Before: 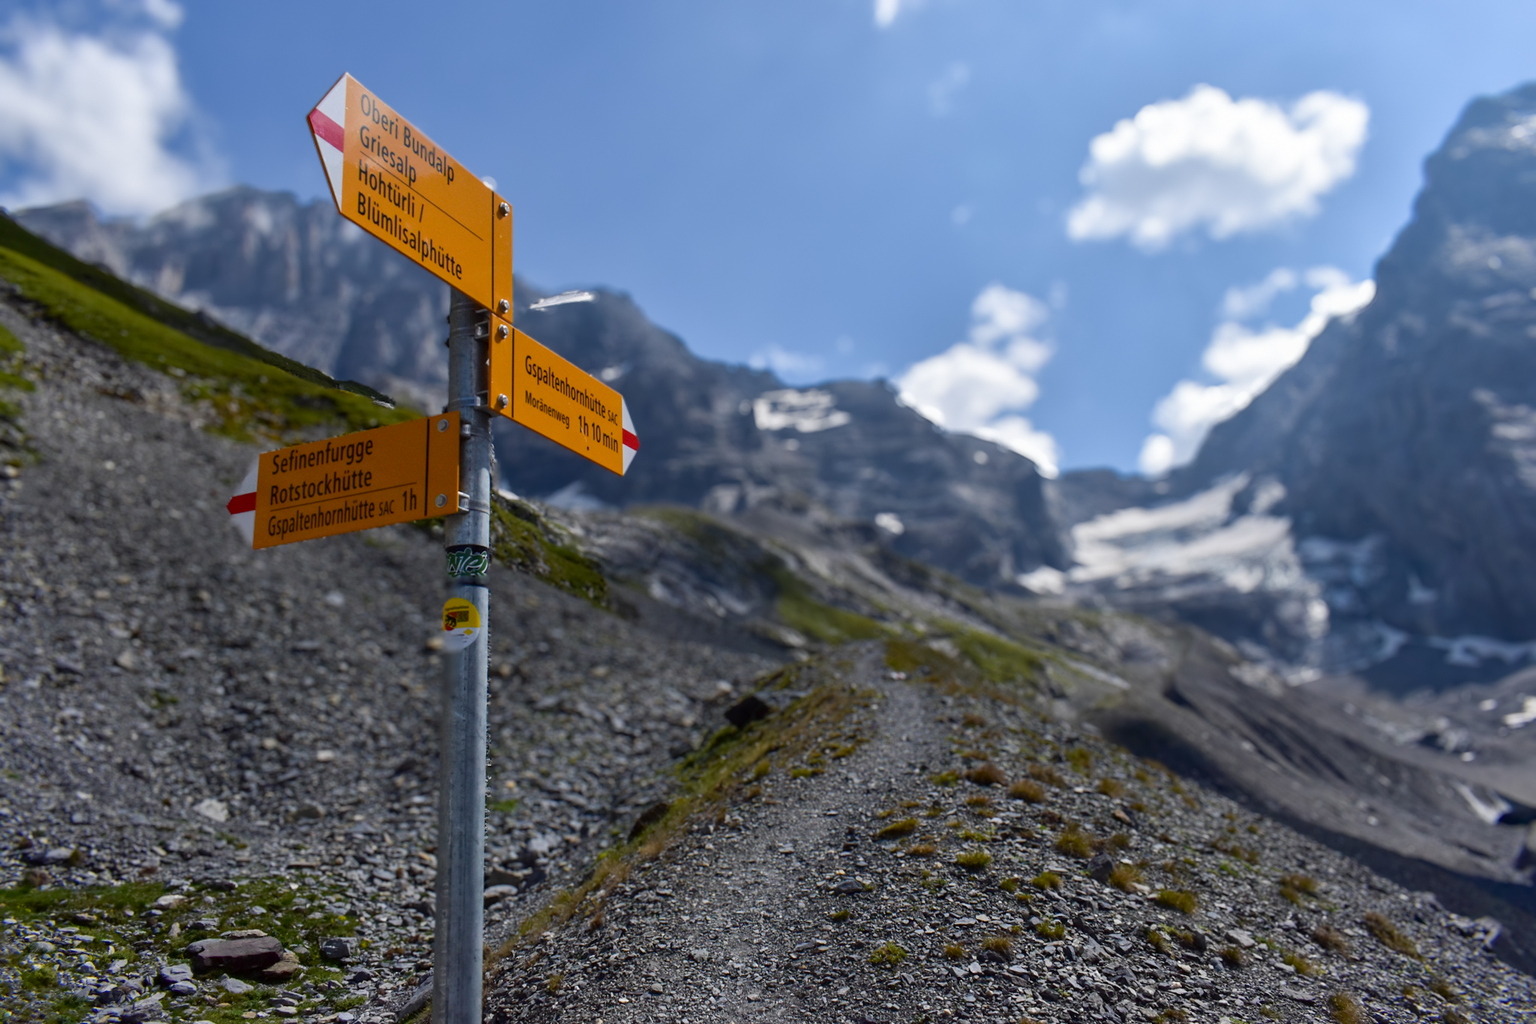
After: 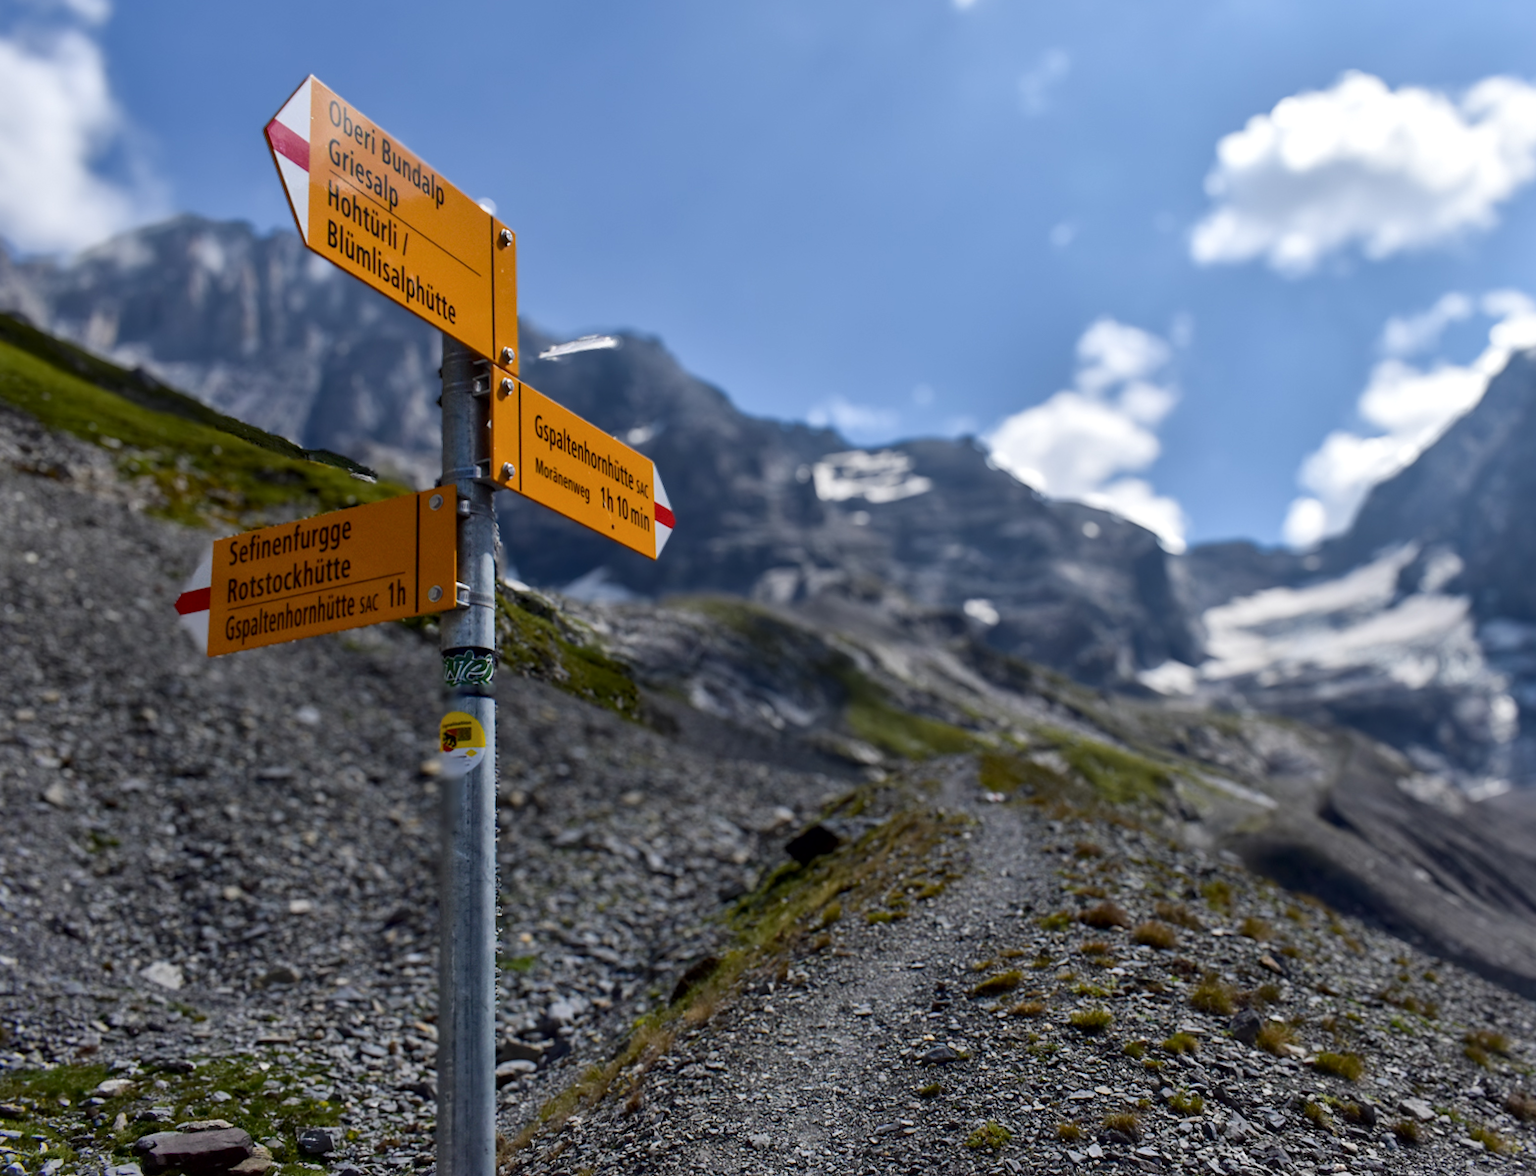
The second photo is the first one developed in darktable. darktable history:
crop and rotate: angle 1°, left 4.281%, top 0.642%, right 11.383%, bottom 2.486%
local contrast: mode bilateral grid, contrast 20, coarseness 50, detail 130%, midtone range 0.2
